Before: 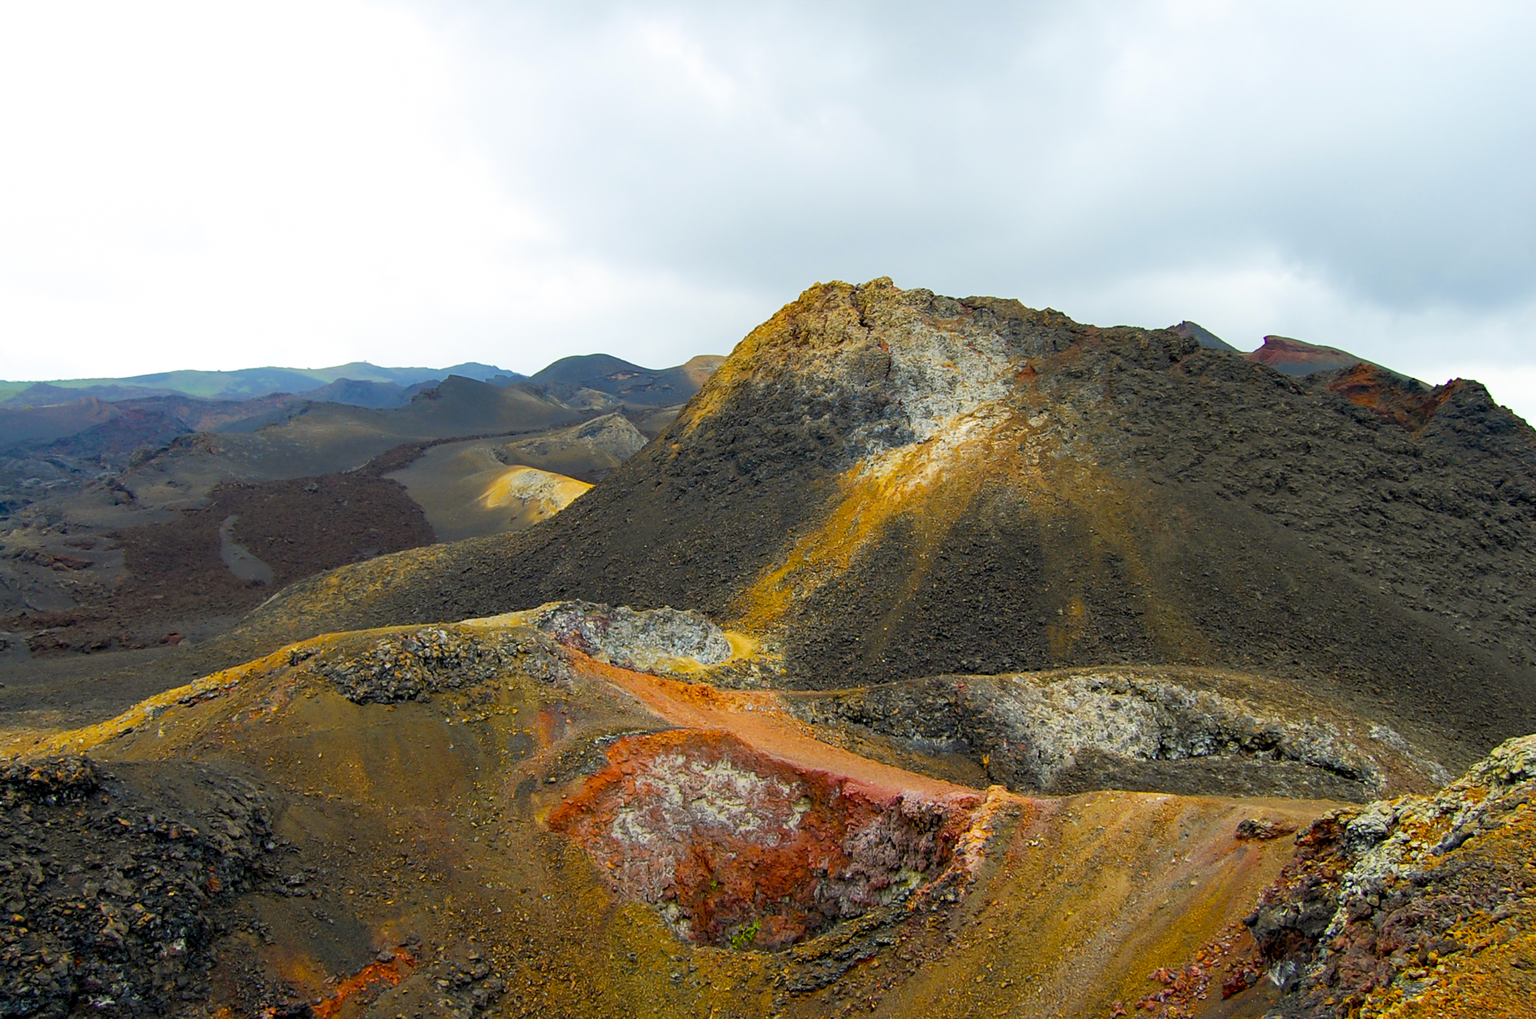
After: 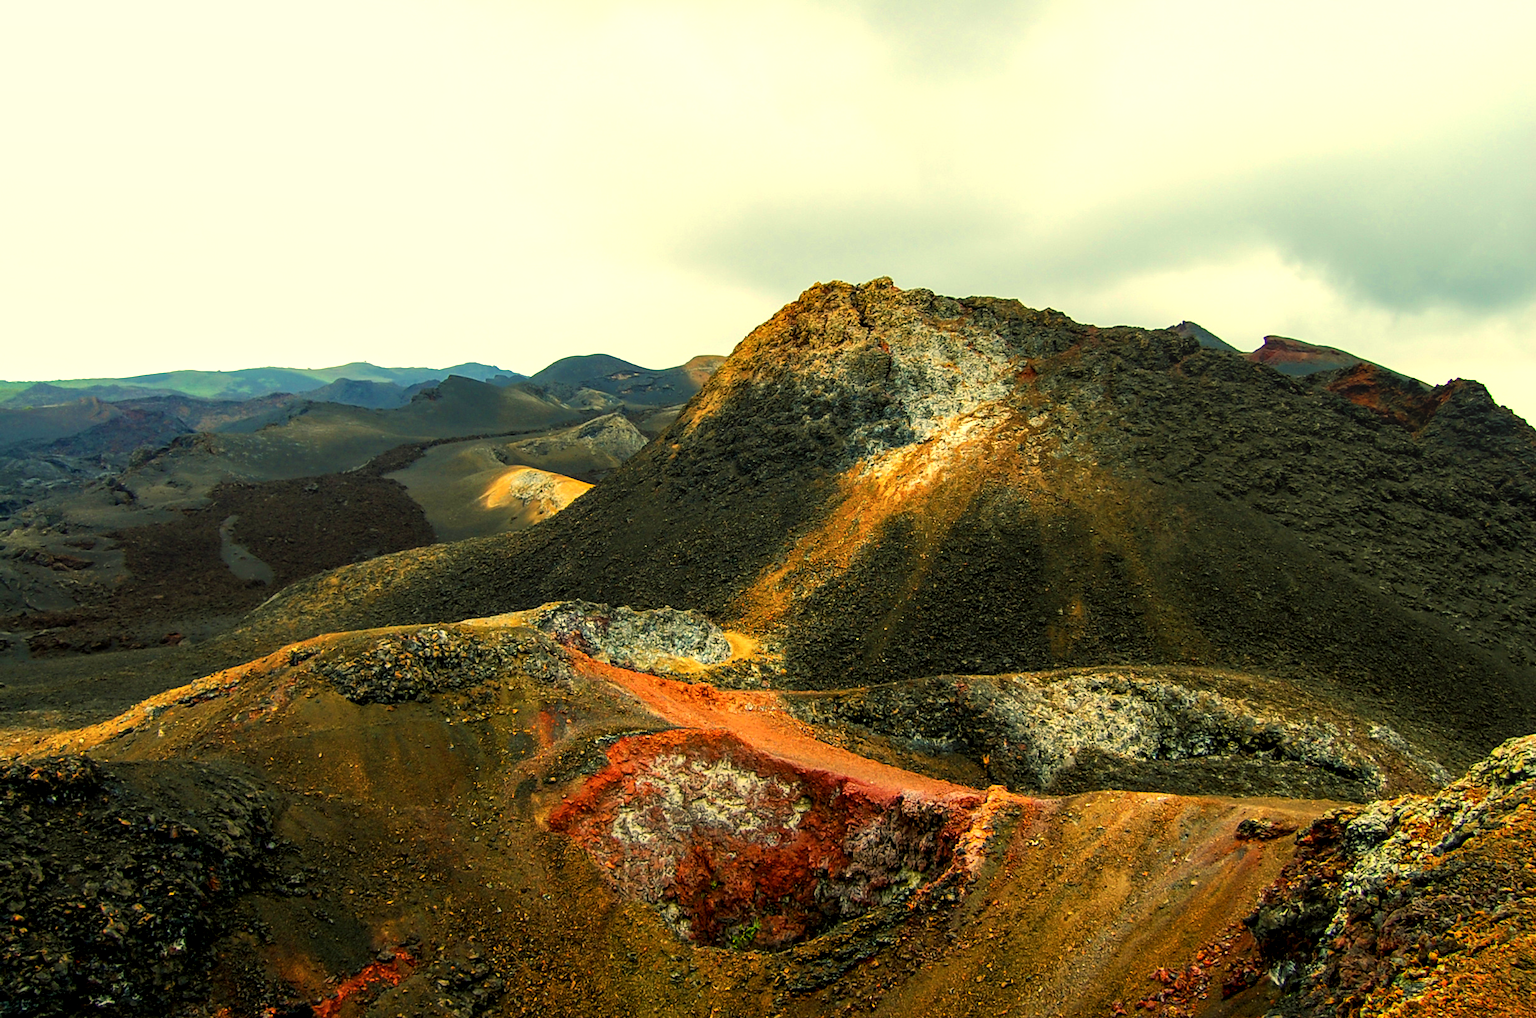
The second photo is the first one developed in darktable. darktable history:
local contrast: on, module defaults
color balance: mode lift, gamma, gain (sRGB), lift [1.014, 0.966, 0.918, 0.87], gamma [0.86, 0.734, 0.918, 0.976], gain [1.063, 1.13, 1.063, 0.86]
